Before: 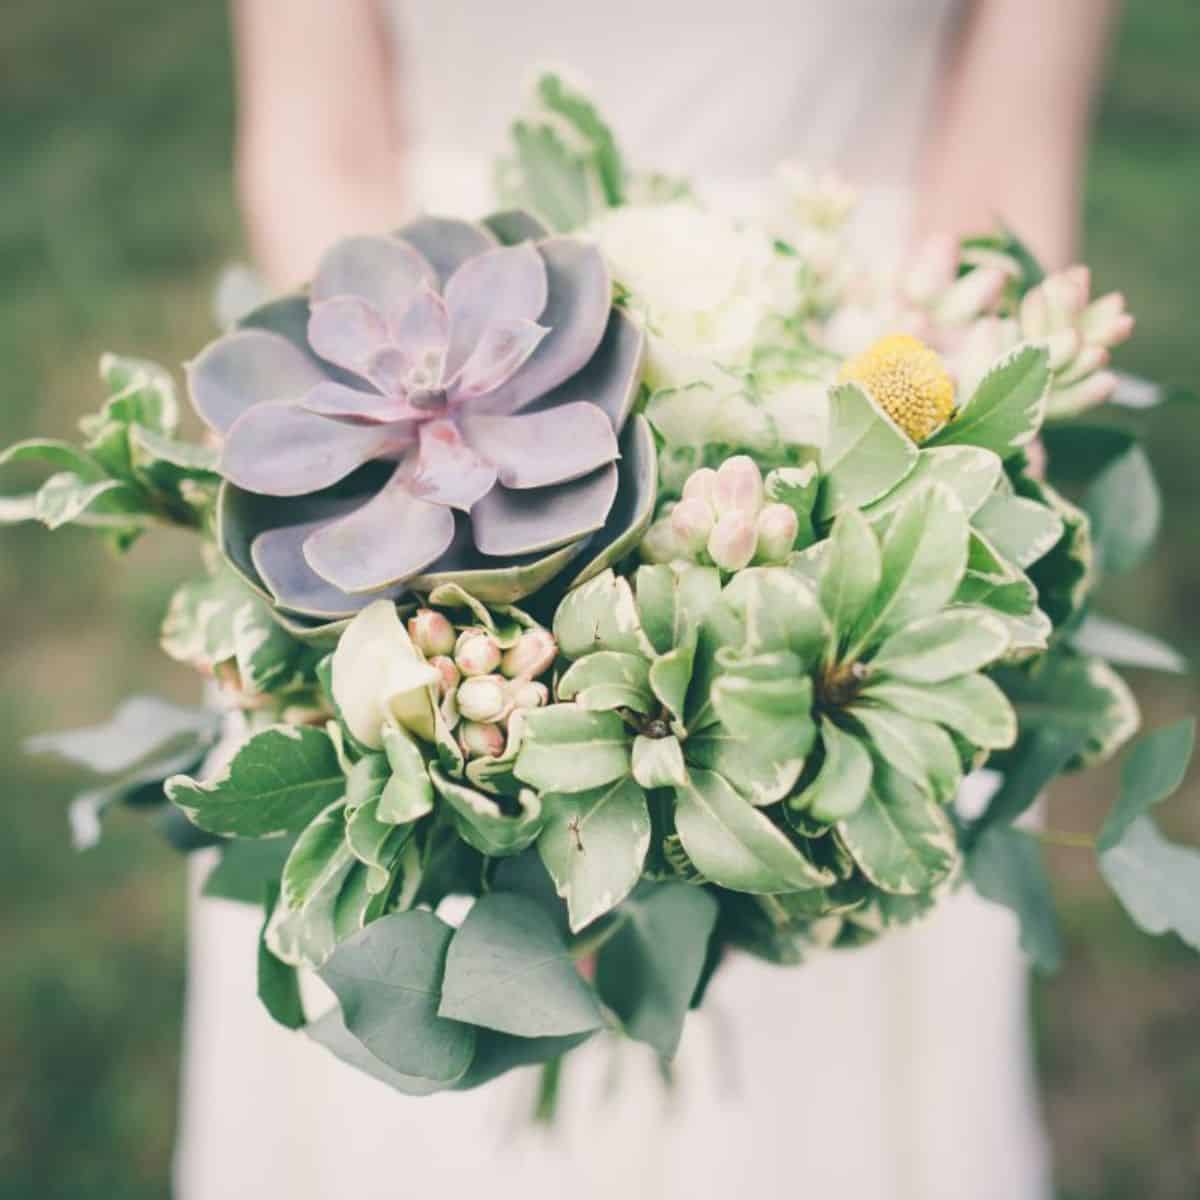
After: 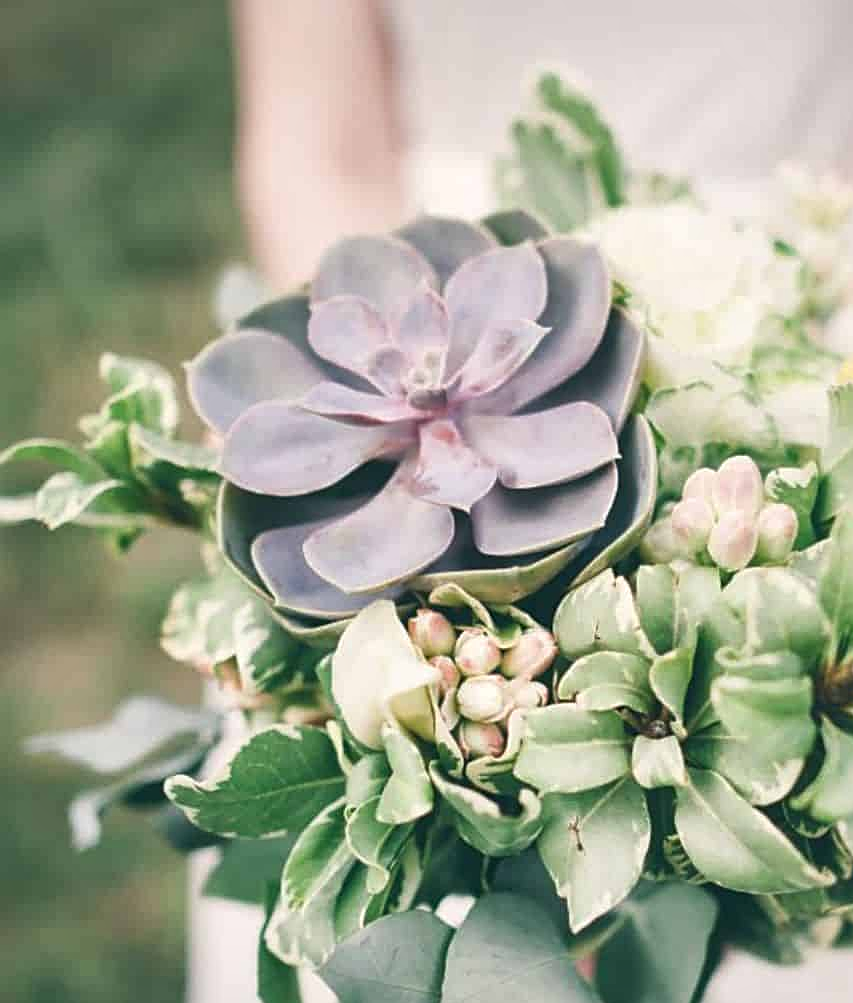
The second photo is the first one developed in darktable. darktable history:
sharpen: on, module defaults
crop: right 28.873%, bottom 16.343%
local contrast: mode bilateral grid, contrast 19, coarseness 50, detail 149%, midtone range 0.2
